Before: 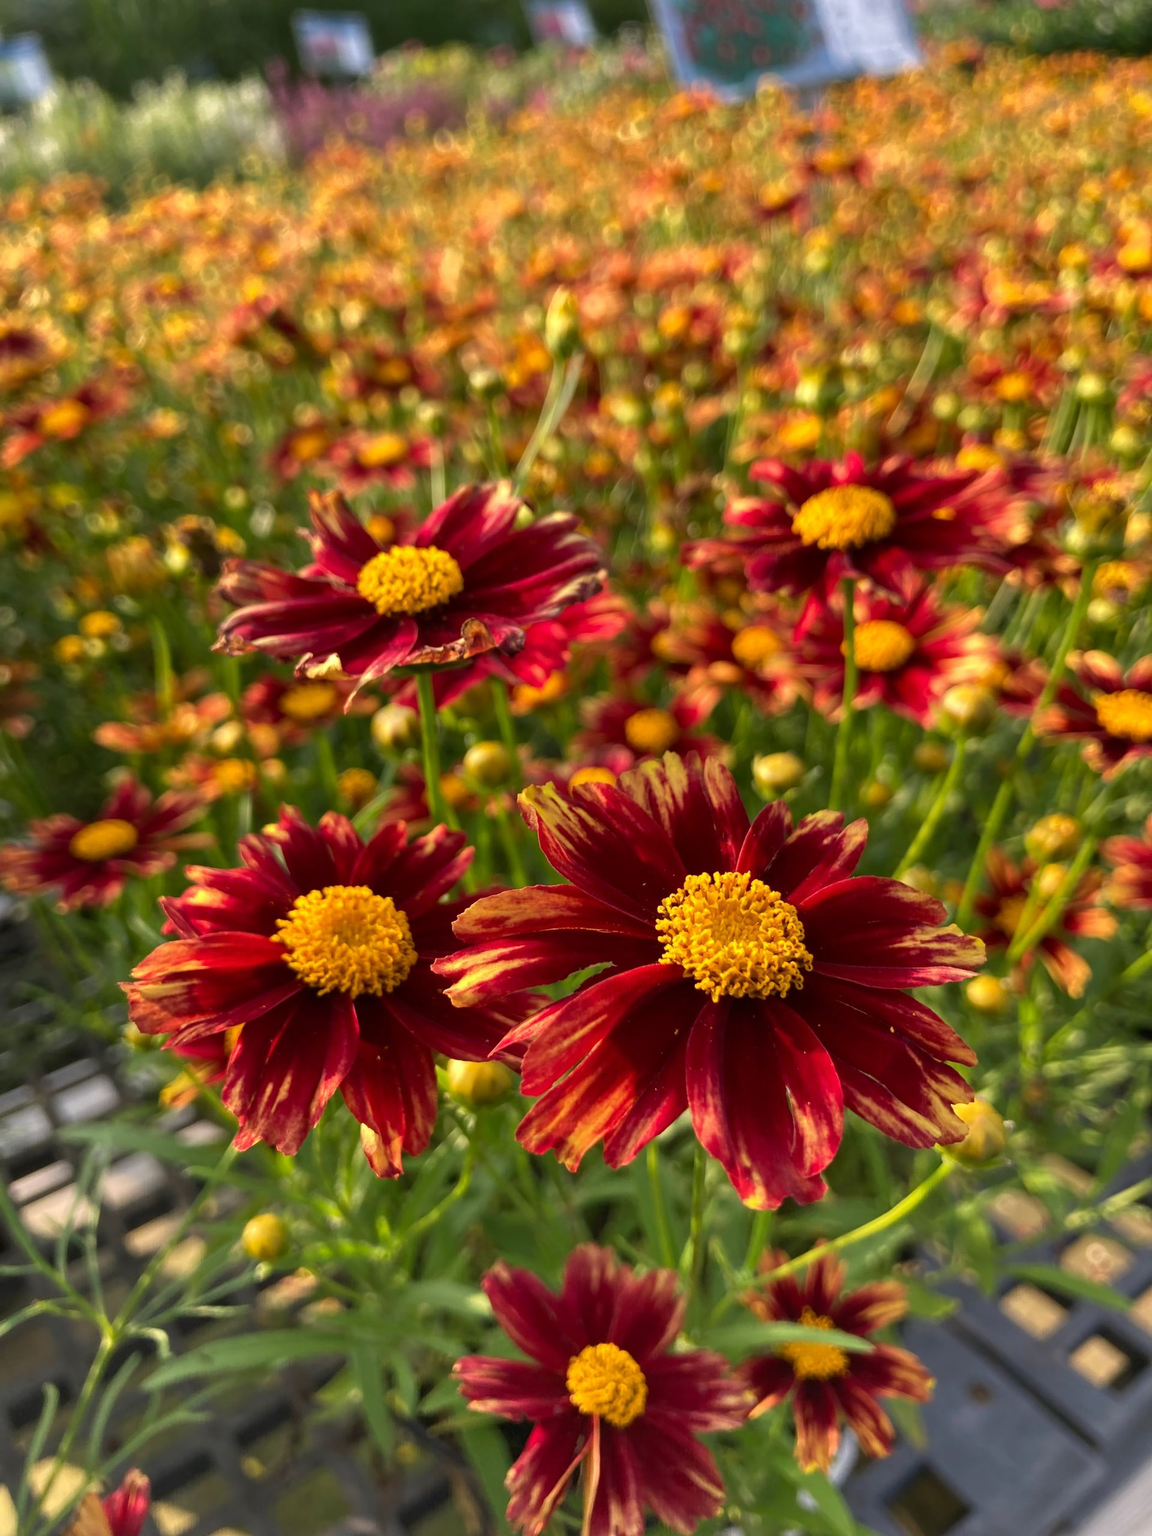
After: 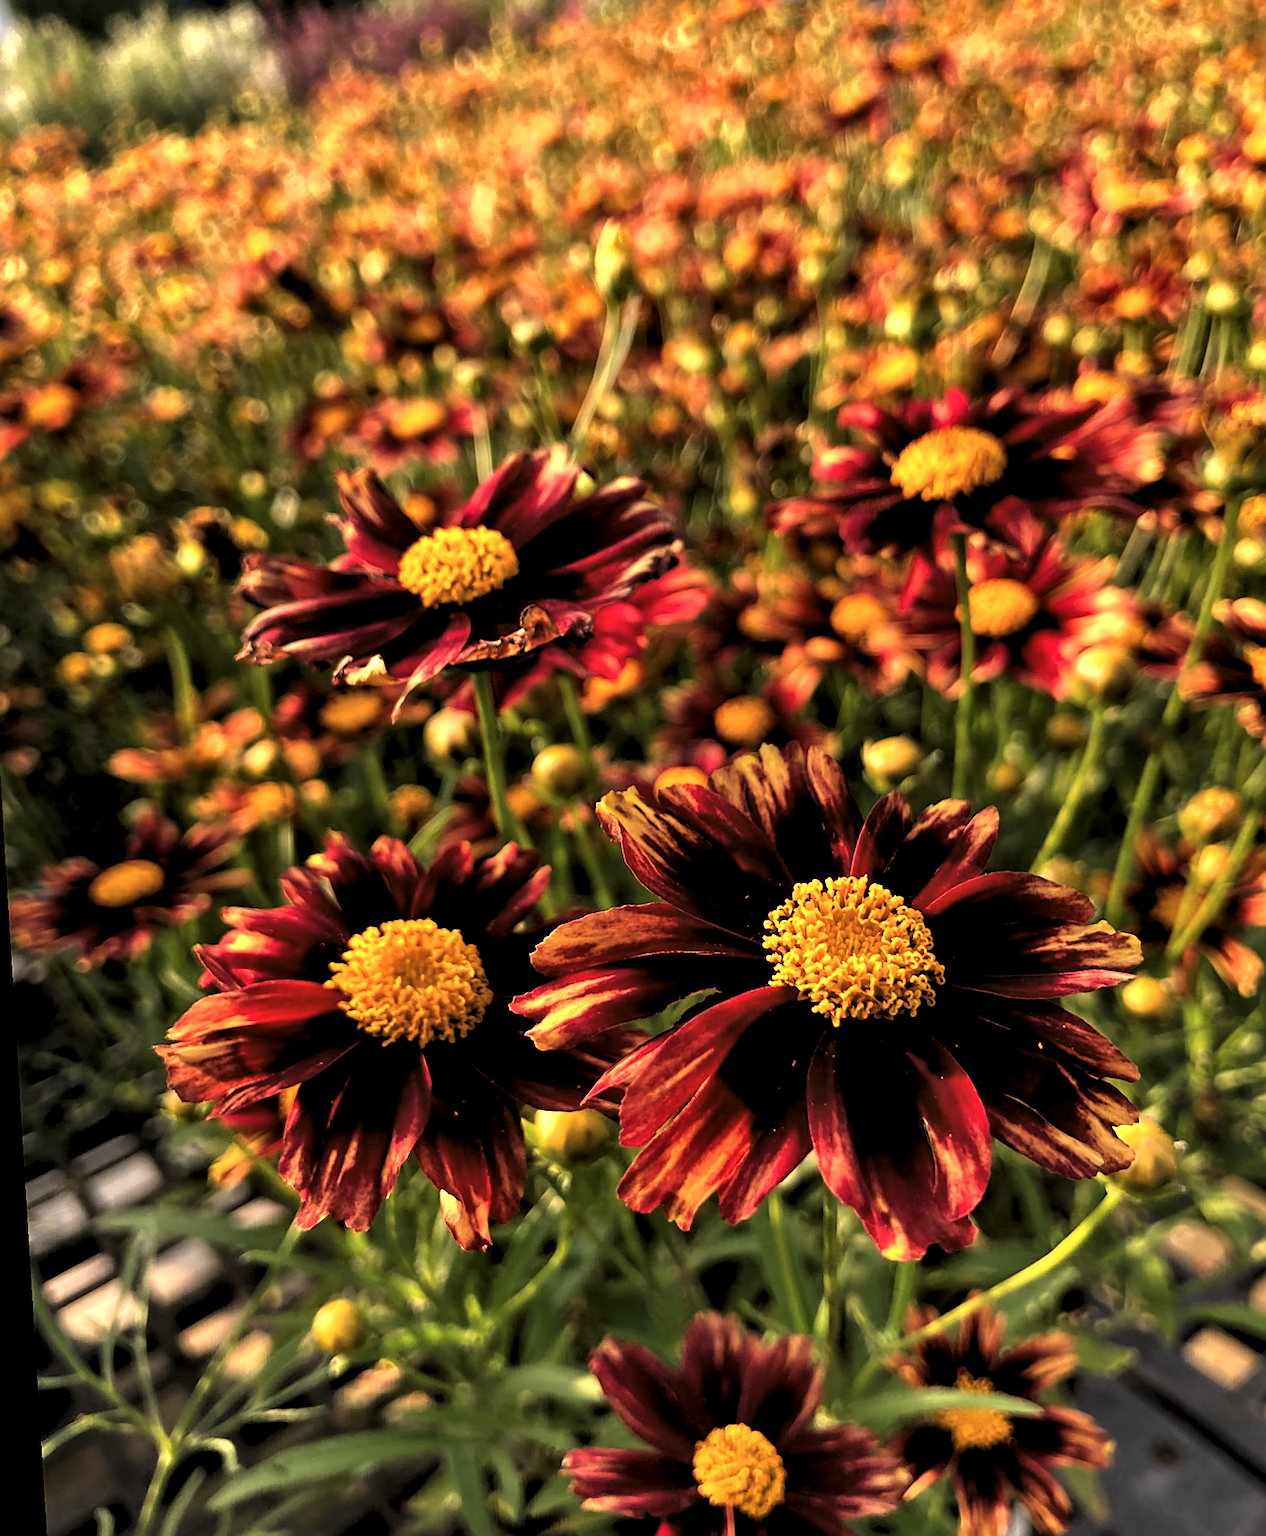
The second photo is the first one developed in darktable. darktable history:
crop: right 4.126%, bottom 0.031%
white balance: red 1.123, blue 0.83
color correction: highlights a* -0.772, highlights b* -8.92
levels: levels [0.182, 0.542, 0.902]
sharpen: on, module defaults
rotate and perspective: rotation -3.52°, crop left 0.036, crop right 0.964, crop top 0.081, crop bottom 0.919
local contrast: mode bilateral grid, contrast 20, coarseness 50, detail 132%, midtone range 0.2
